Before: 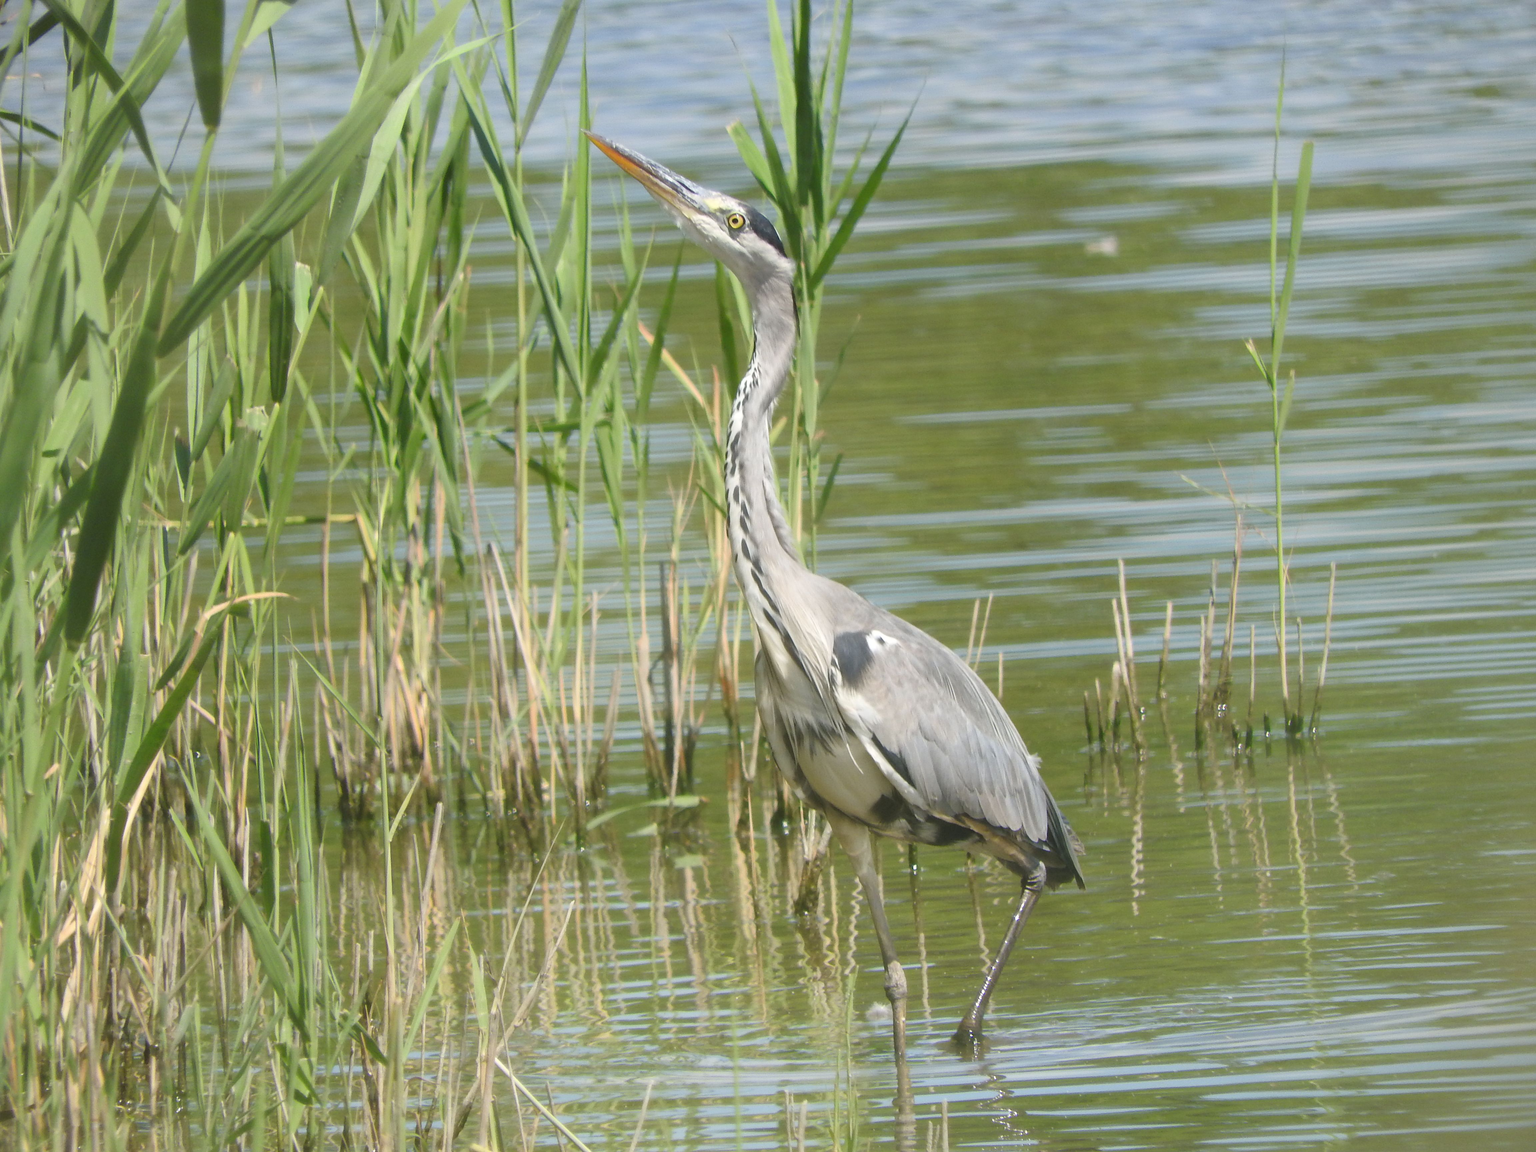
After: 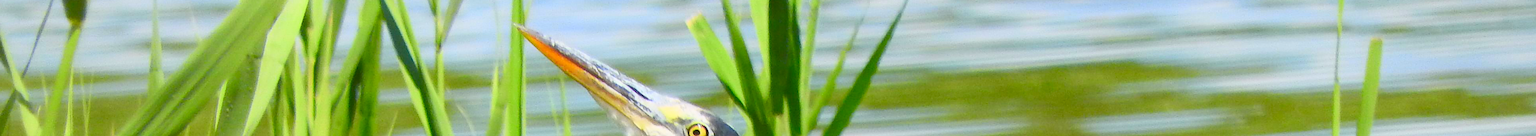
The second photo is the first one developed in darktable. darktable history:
sharpen: amount 0.2
contrast brightness saturation: contrast -0.19, saturation 0.19
crop and rotate: left 9.644%, top 9.491%, right 6.021%, bottom 80.509%
tone curve: curves: ch0 [(0, 0) (0.187, 0.12) (0.384, 0.363) (0.577, 0.681) (0.735, 0.881) (0.864, 0.959) (1, 0.987)]; ch1 [(0, 0) (0.402, 0.36) (0.476, 0.466) (0.501, 0.501) (0.518, 0.514) (0.564, 0.614) (0.614, 0.664) (0.741, 0.829) (1, 1)]; ch2 [(0, 0) (0.429, 0.387) (0.483, 0.481) (0.503, 0.501) (0.522, 0.531) (0.564, 0.605) (0.615, 0.697) (0.702, 0.774) (1, 0.895)], color space Lab, independent channels
